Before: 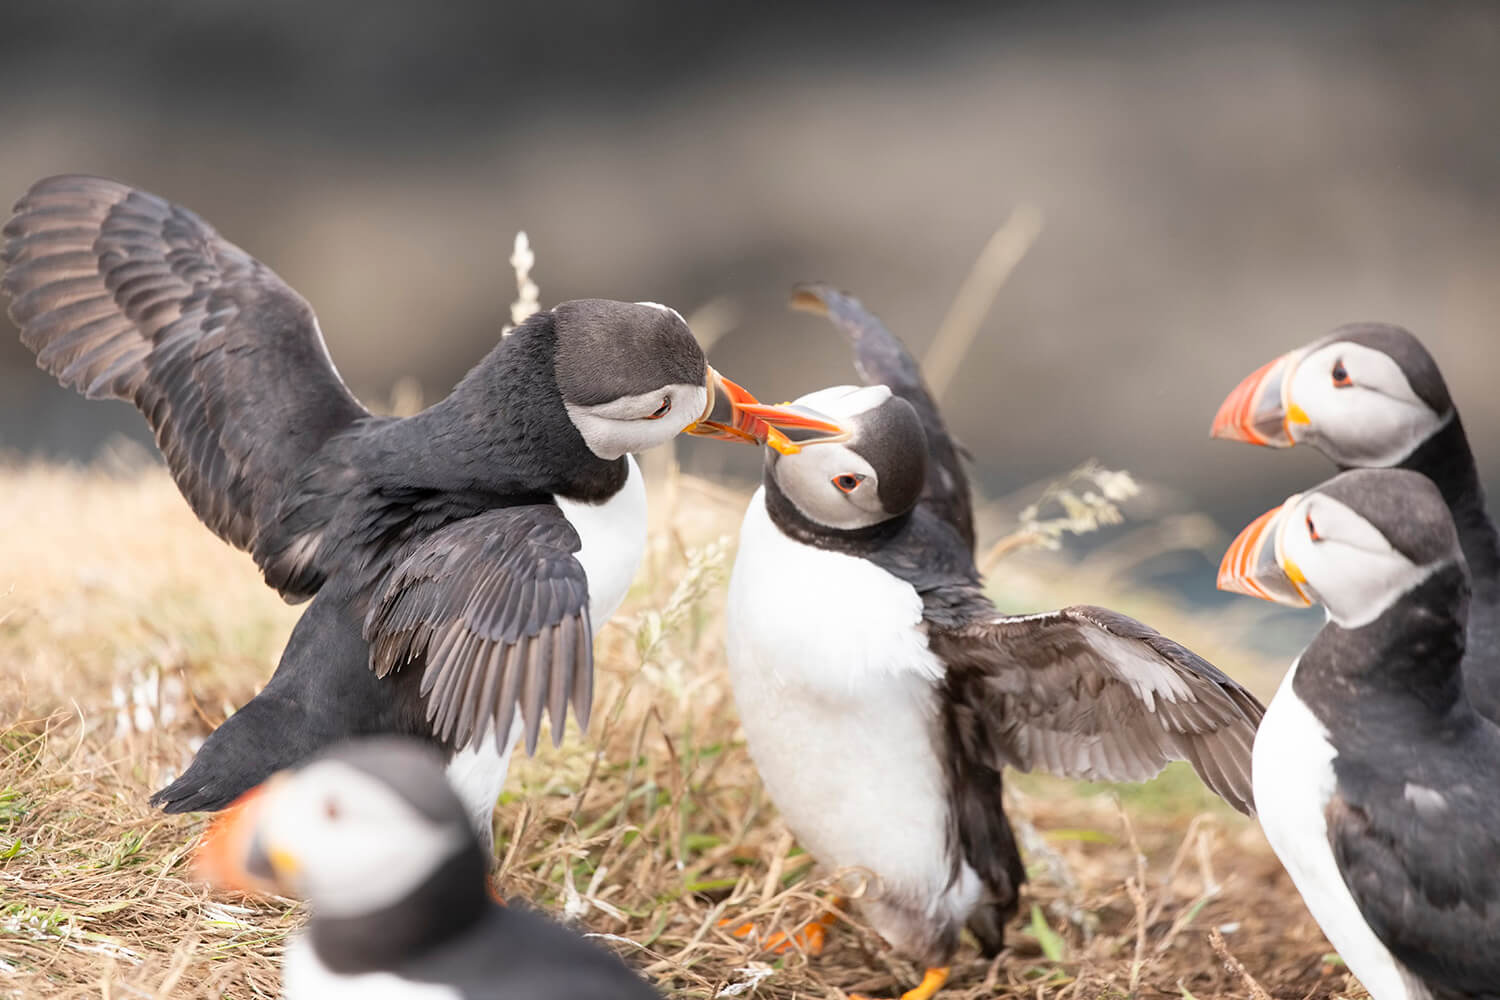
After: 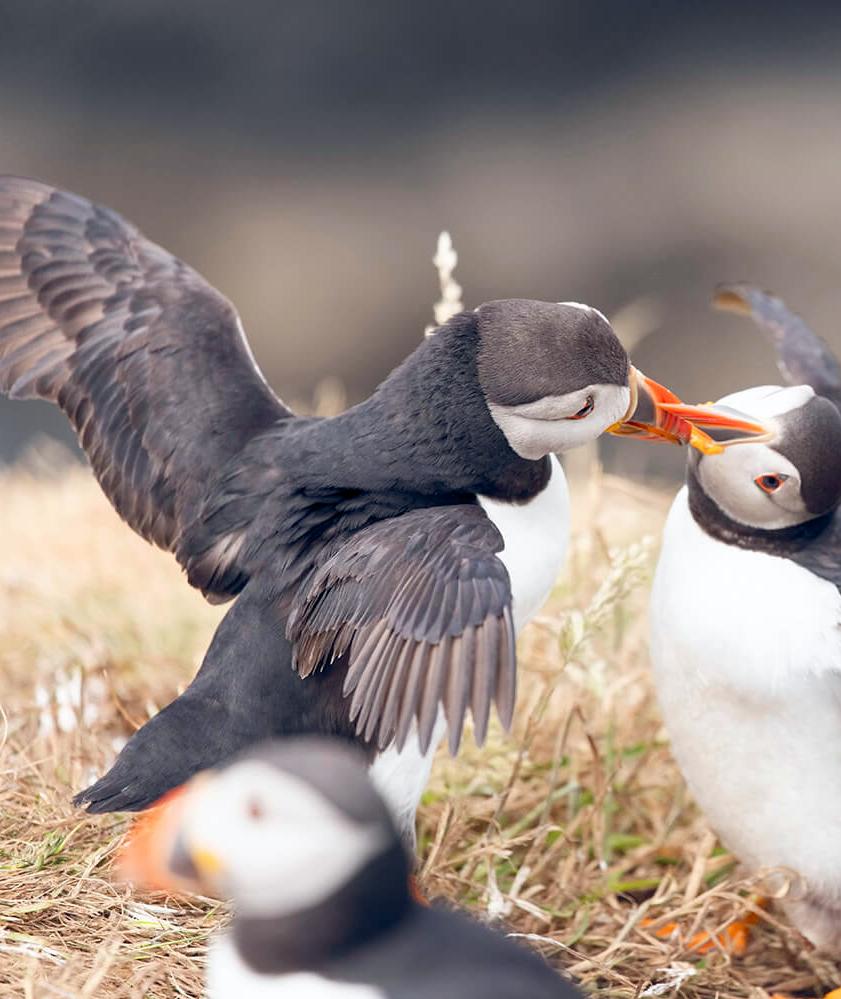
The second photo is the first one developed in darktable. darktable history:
color balance rgb: global offset › chroma 0.153%, global offset › hue 253.72°, perceptual saturation grading › global saturation 20%, perceptual saturation grading › highlights -24.848%, perceptual saturation grading › shadows 24.359%, global vibrance 6.184%
crop: left 5.19%, right 38.716%
